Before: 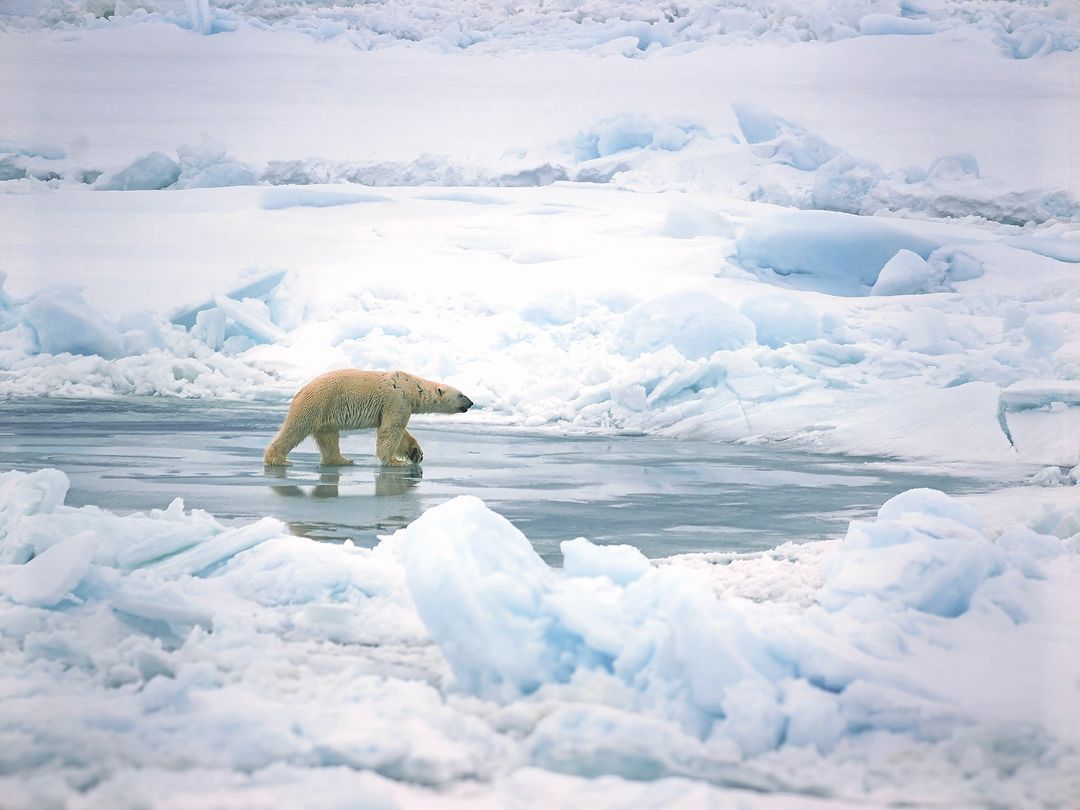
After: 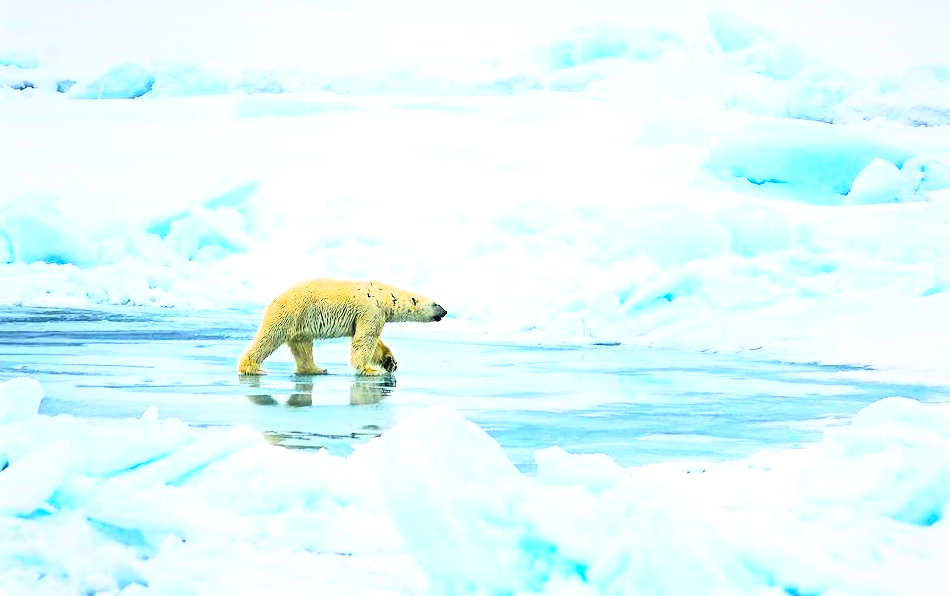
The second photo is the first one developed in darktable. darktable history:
tone equalizer: on, module defaults
crop and rotate: left 2.425%, top 11.305%, right 9.6%, bottom 15.08%
white balance: red 0.986, blue 1.01
haze removal: compatibility mode true, adaptive false
rgb curve: curves: ch0 [(0, 0) (0.21, 0.15) (0.24, 0.21) (0.5, 0.75) (0.75, 0.96) (0.89, 0.99) (1, 1)]; ch1 [(0, 0.02) (0.21, 0.13) (0.25, 0.2) (0.5, 0.67) (0.75, 0.9) (0.89, 0.97) (1, 1)]; ch2 [(0, 0.02) (0.21, 0.13) (0.25, 0.2) (0.5, 0.67) (0.75, 0.9) (0.89, 0.97) (1, 1)], compensate middle gray true
color balance rgb: linear chroma grading › global chroma 9%, perceptual saturation grading › global saturation 36%, perceptual saturation grading › shadows 35%, perceptual brilliance grading › global brilliance 15%, perceptual brilliance grading › shadows -35%, global vibrance 15%
